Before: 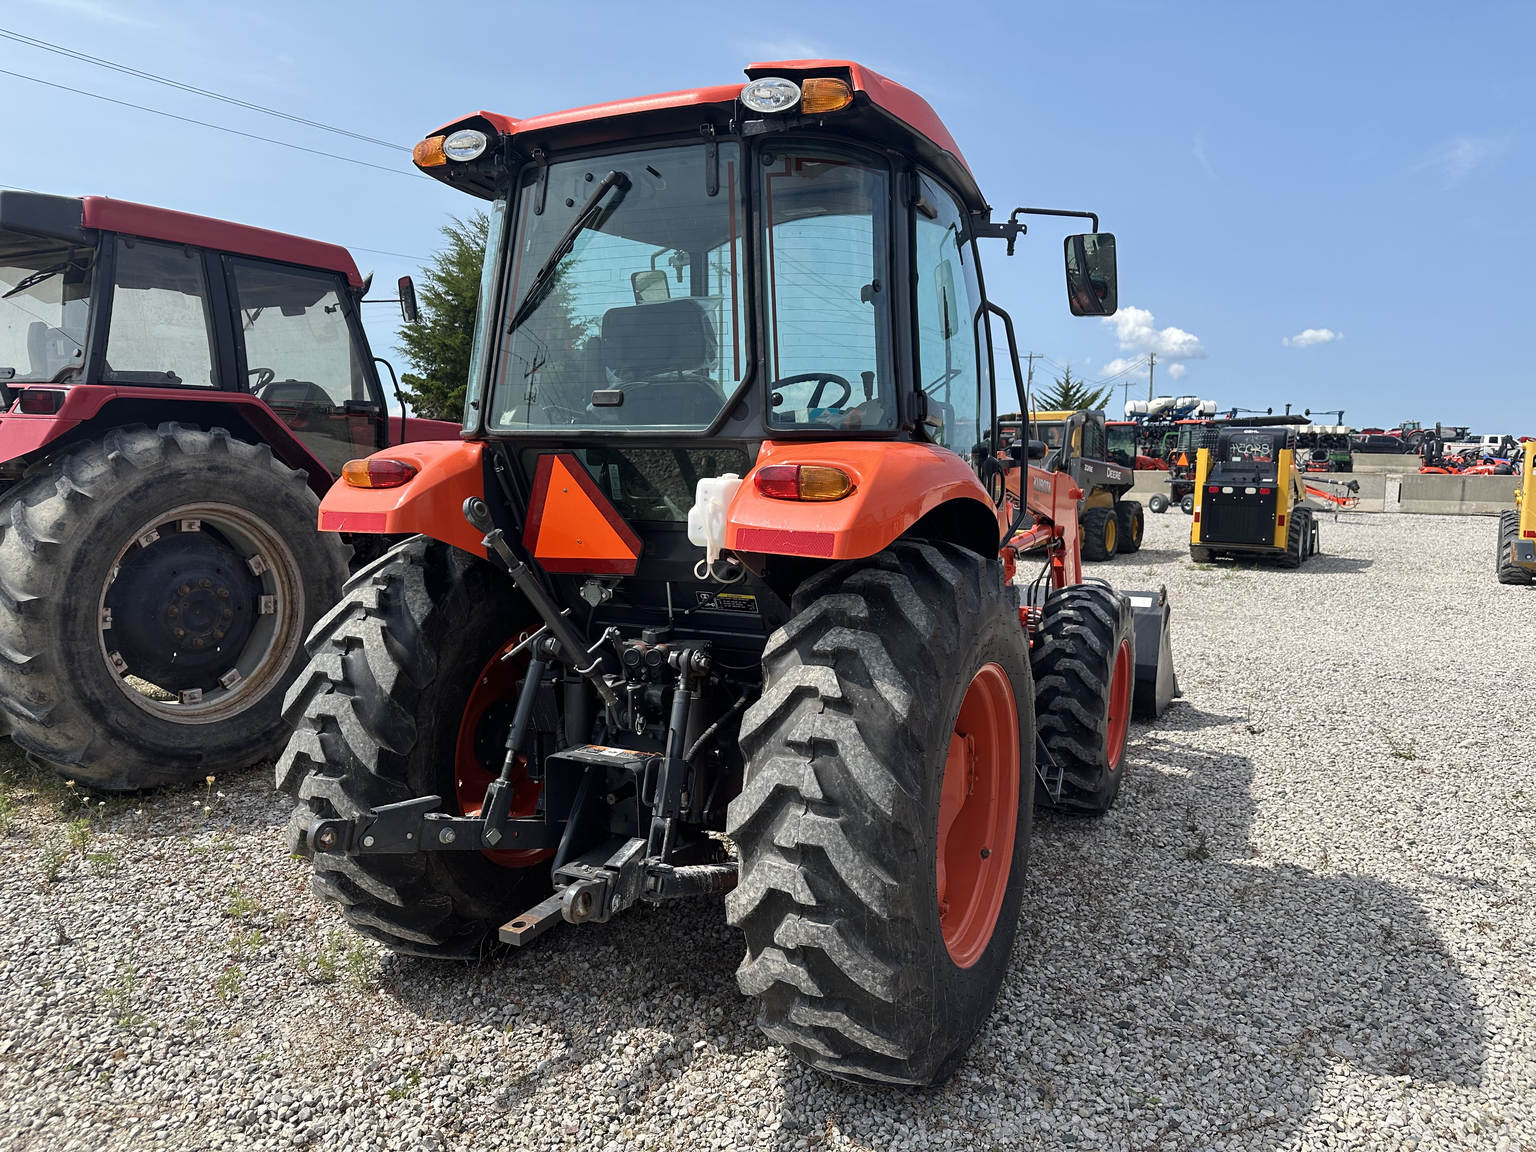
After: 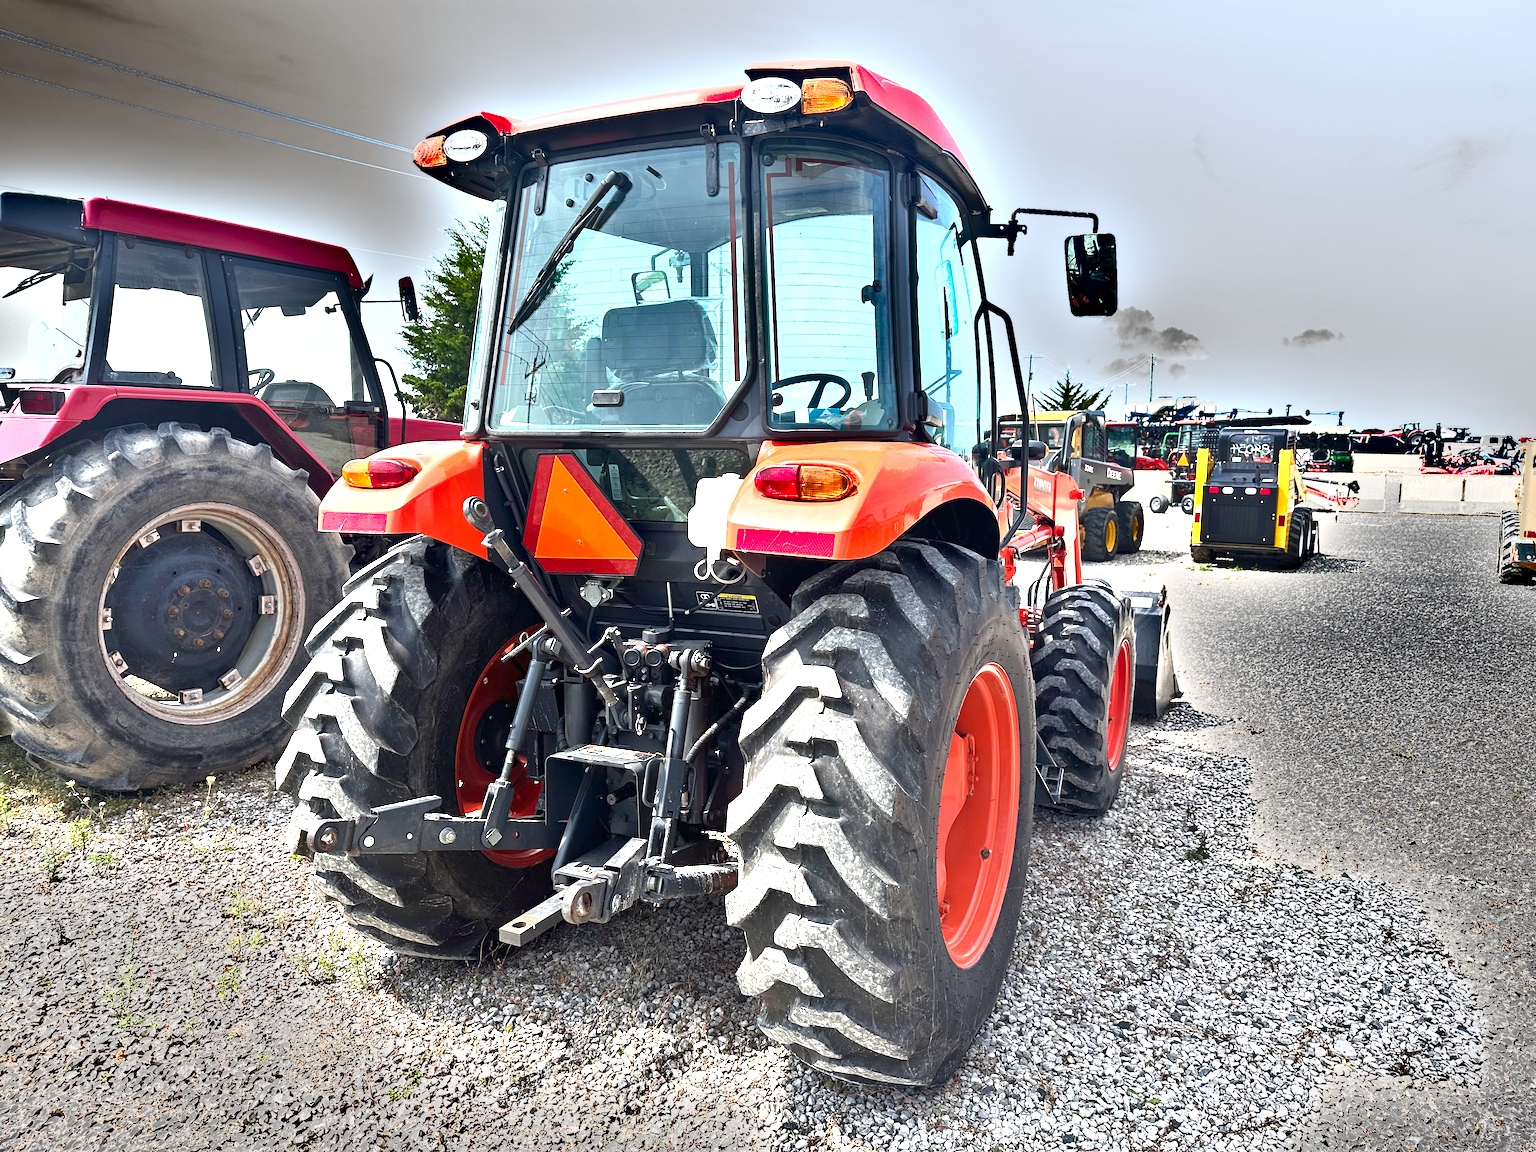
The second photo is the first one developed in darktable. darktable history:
shadows and highlights: radius 106.4, shadows 23.26, highlights -57.53, low approximation 0.01, soften with gaussian
exposure: exposure 1.999 EV, compensate highlight preservation false
